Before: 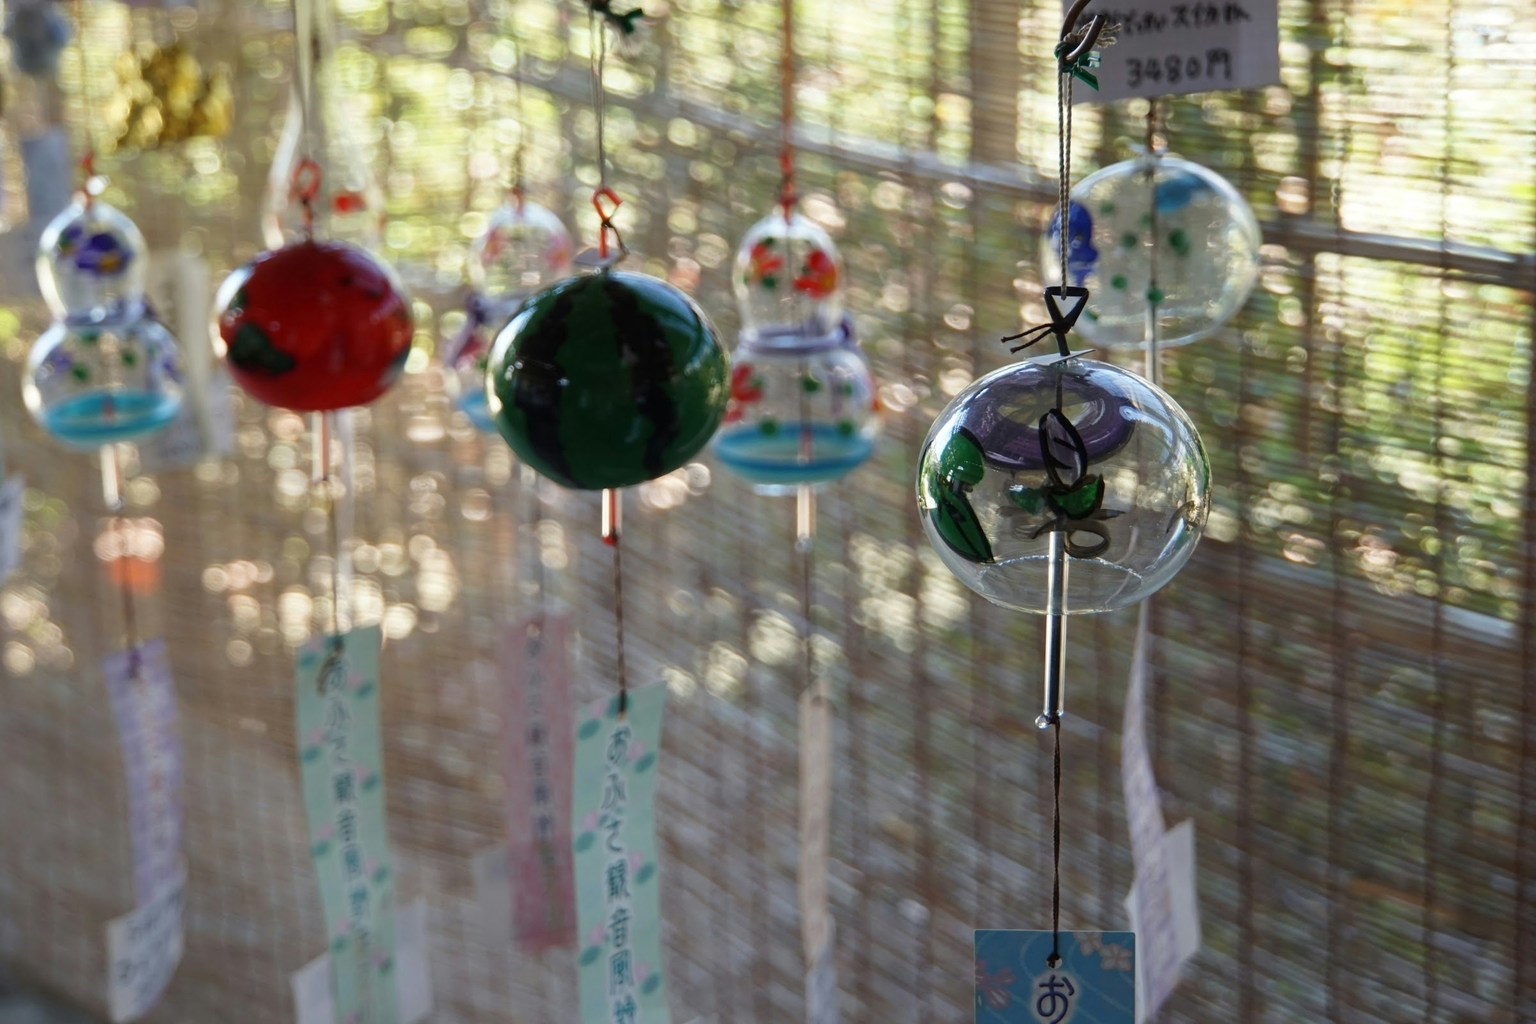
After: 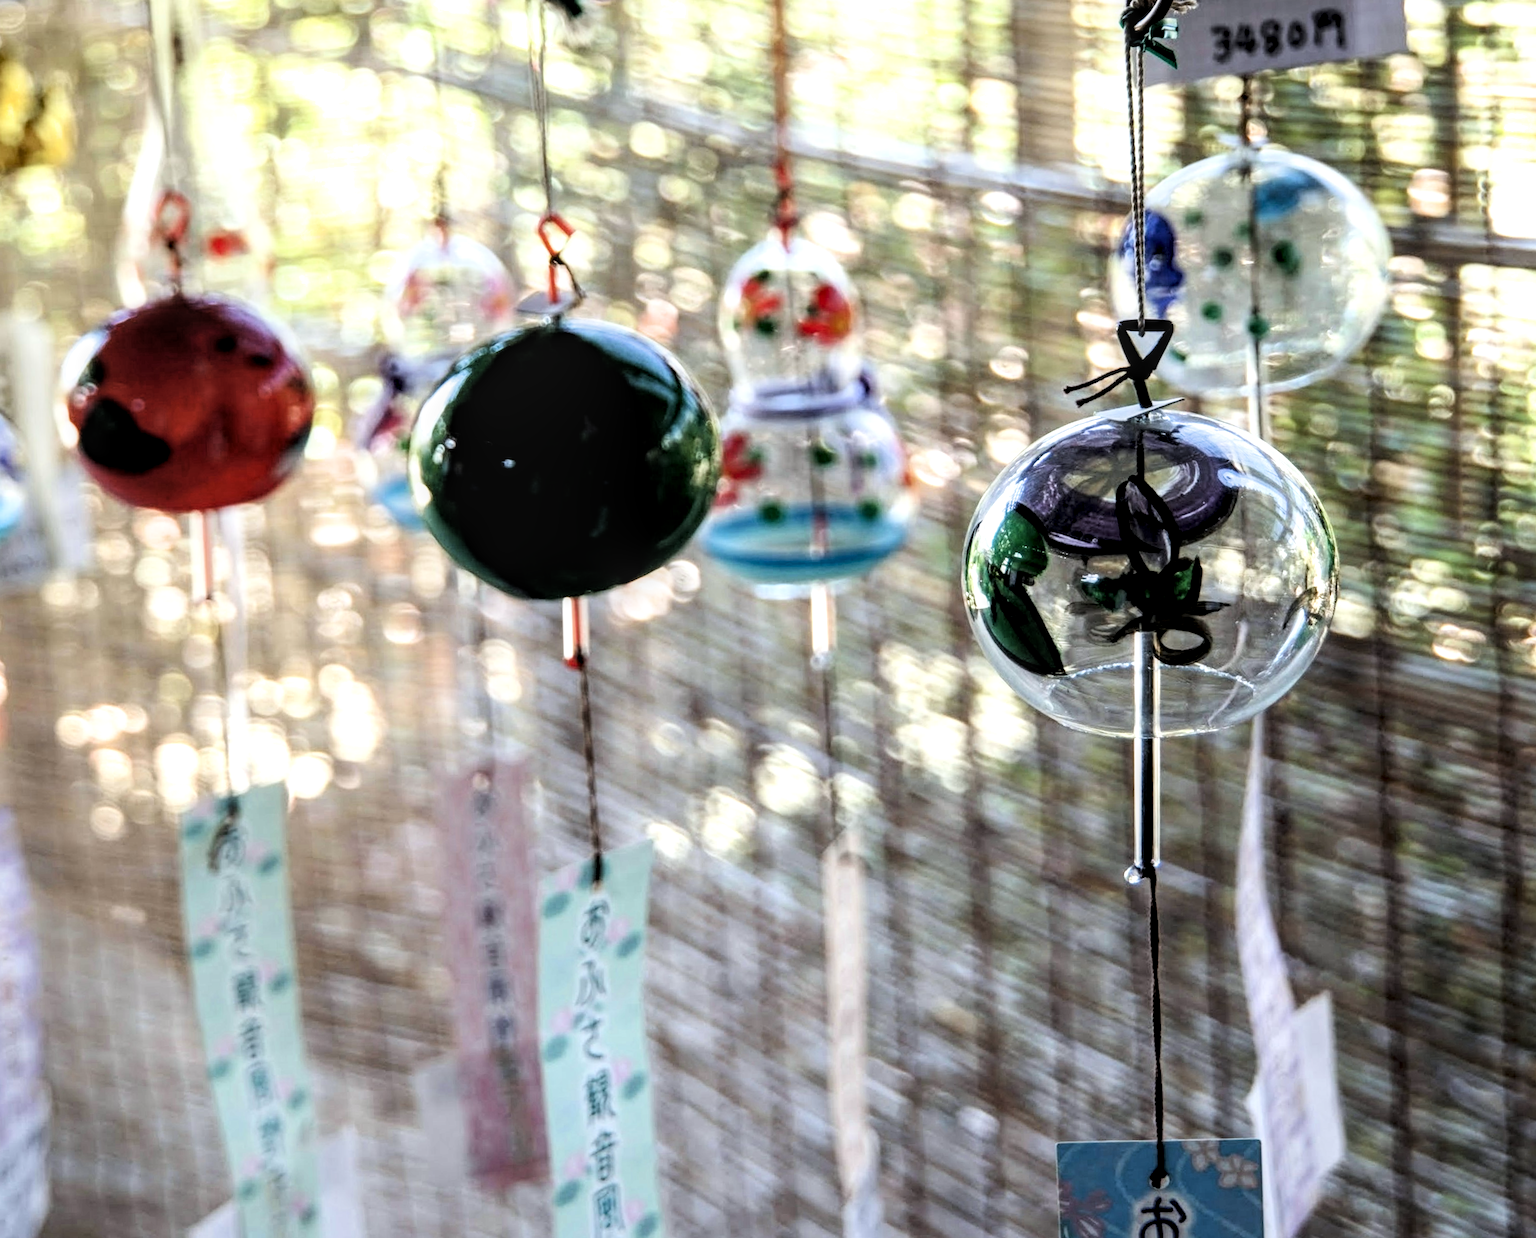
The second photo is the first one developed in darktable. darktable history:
white balance: red 0.983, blue 1.036
crop and rotate: left 9.597%, right 10.195%
tone equalizer: on, module defaults
rotate and perspective: rotation -2°, crop left 0.022, crop right 0.978, crop top 0.049, crop bottom 0.951
exposure: black level correction -0.002, exposure 0.54 EV, compensate highlight preservation false
local contrast: detail 142%
rgb levels: levels [[0.013, 0.434, 0.89], [0, 0.5, 1], [0, 0.5, 1]]
filmic rgb: black relative exposure -5.42 EV, white relative exposure 2.85 EV, dynamic range scaling -37.73%, hardness 4, contrast 1.605, highlights saturation mix -0.93%
